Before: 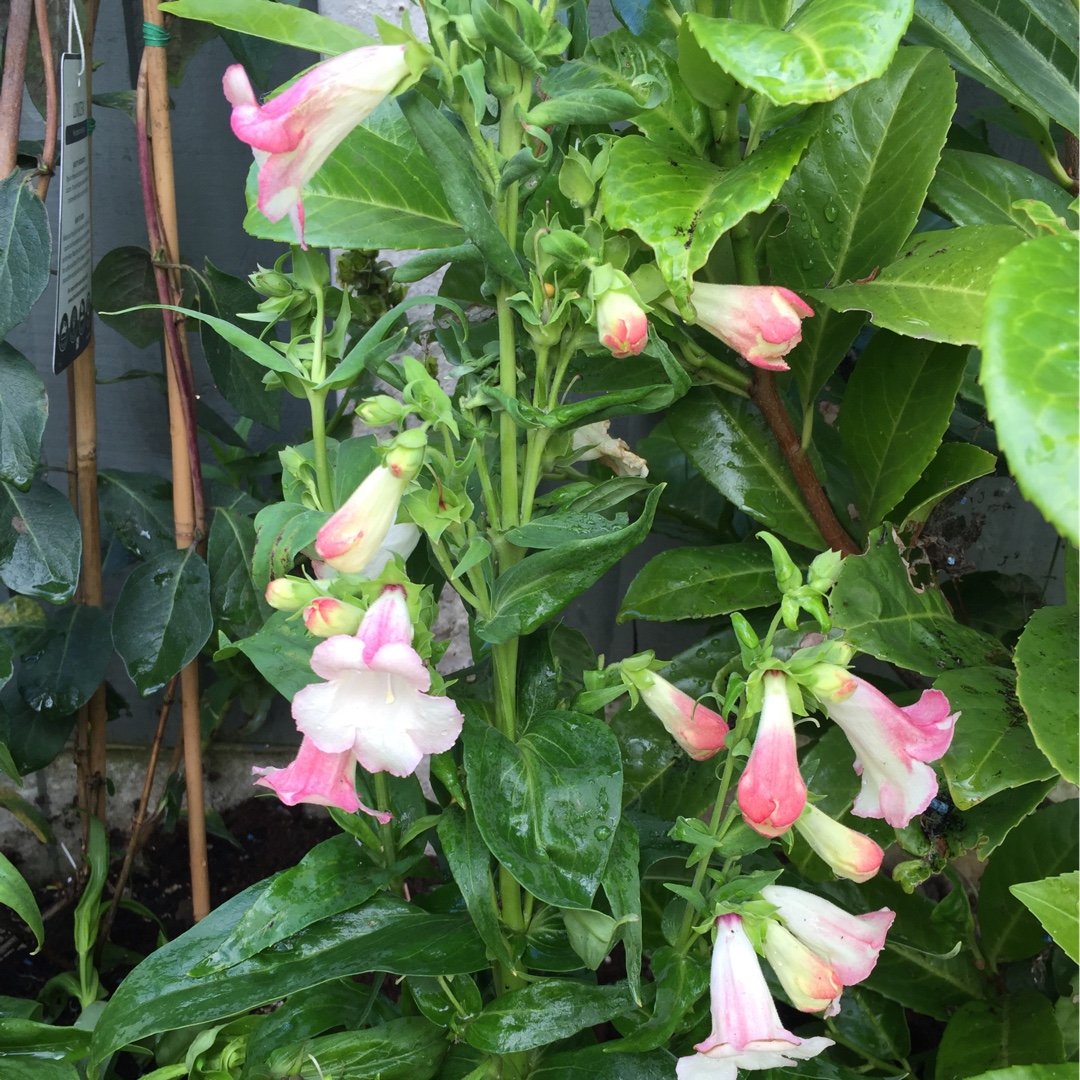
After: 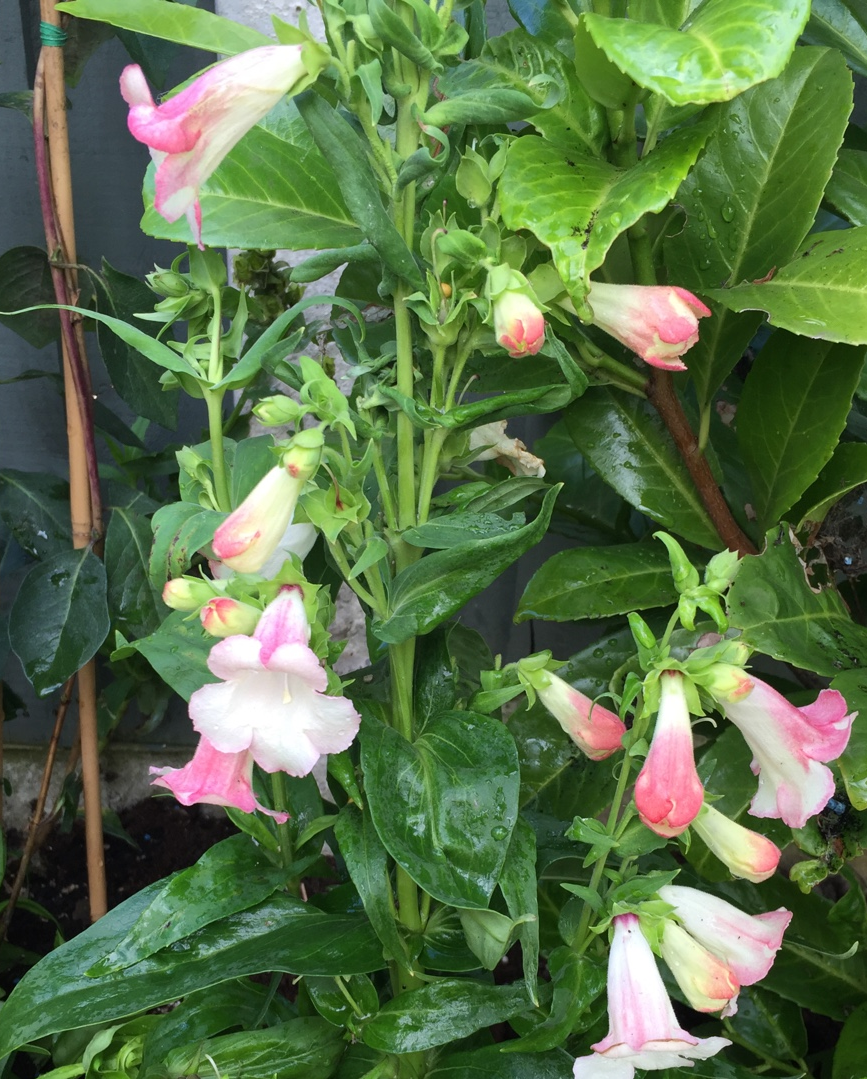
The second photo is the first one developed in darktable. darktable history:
crop and rotate: left 9.54%, right 10.152%
